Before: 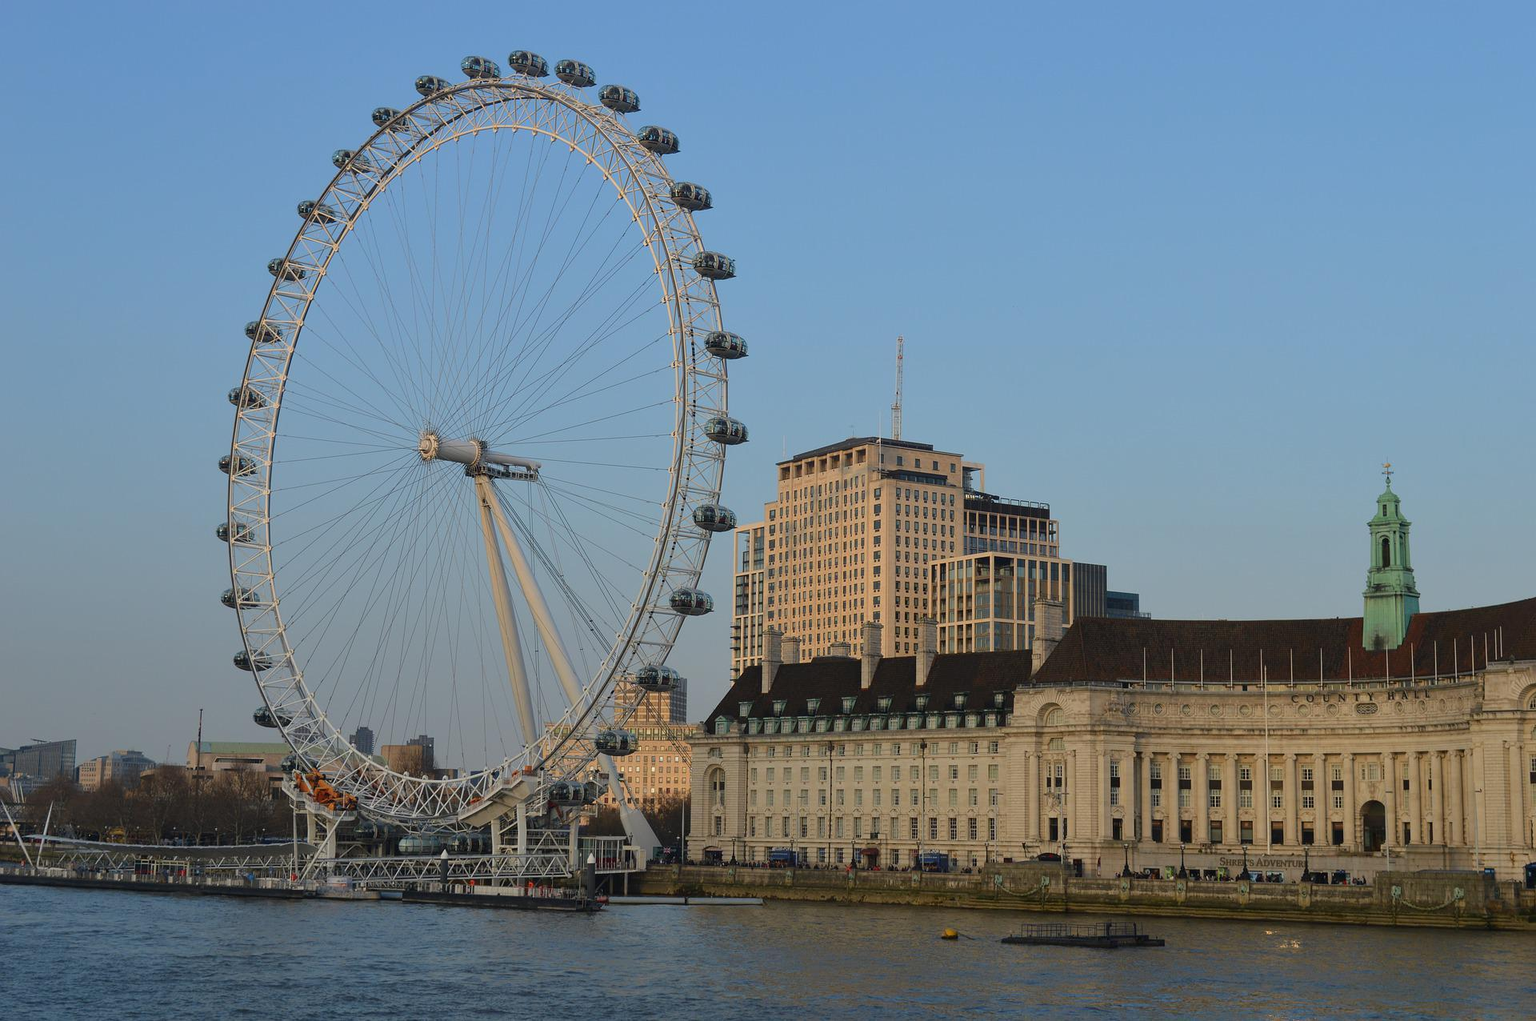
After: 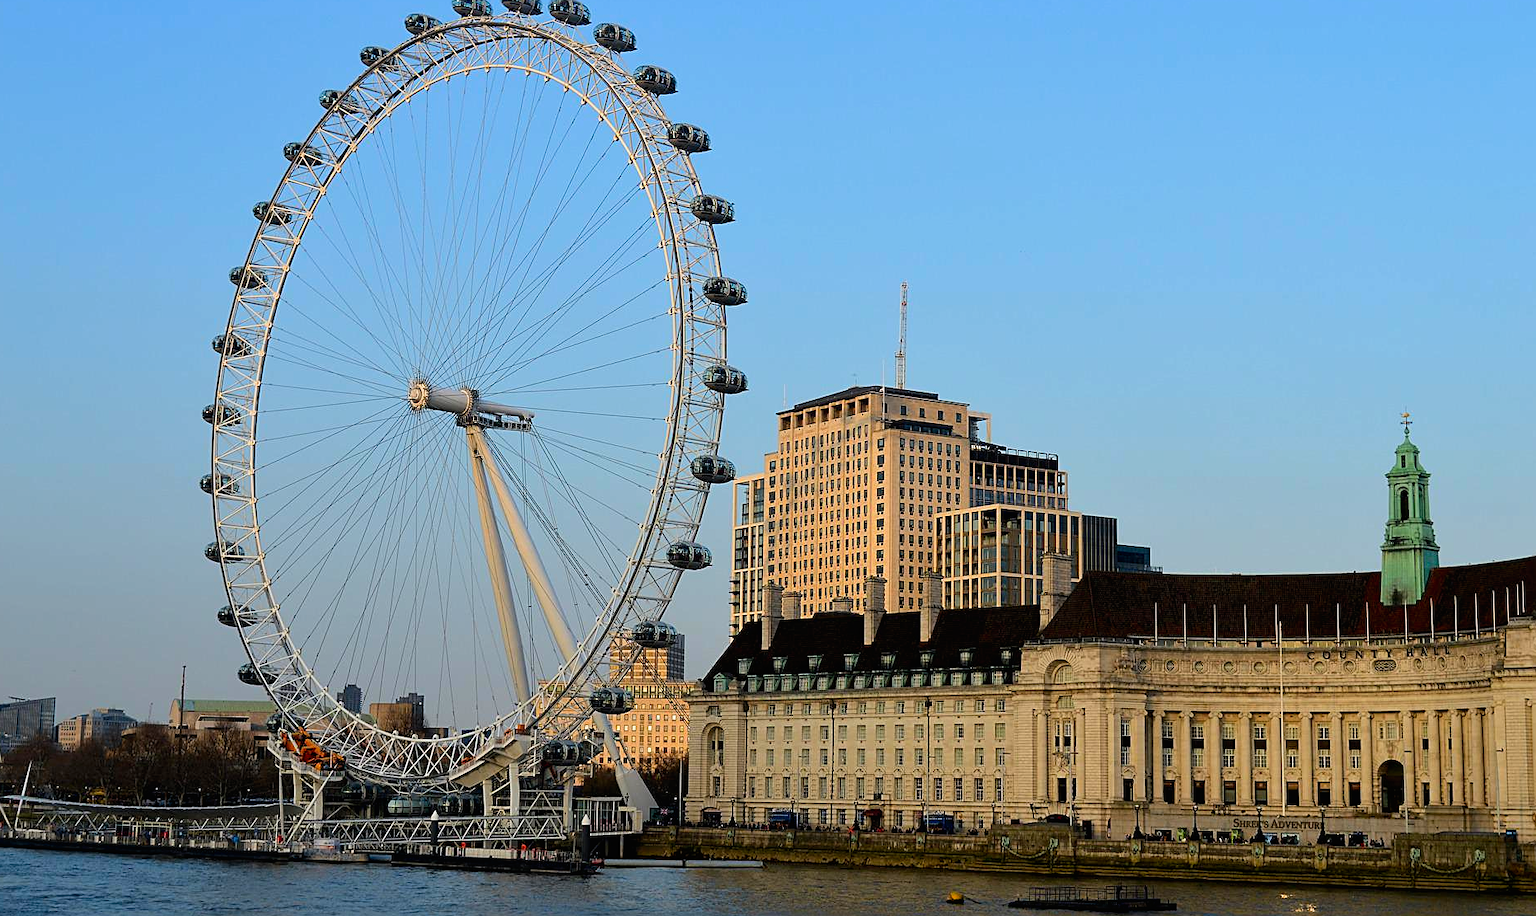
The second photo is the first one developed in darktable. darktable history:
exposure: black level correction 0.009, exposure 0.119 EV, compensate highlight preservation false
crop: left 1.507%, top 6.147%, right 1.379%, bottom 6.637%
sharpen: on, module defaults
tone equalizer: -8 EV -0.417 EV, -7 EV -0.389 EV, -6 EV -0.333 EV, -5 EV -0.222 EV, -3 EV 0.222 EV, -2 EV 0.333 EV, -1 EV 0.389 EV, +0 EV 0.417 EV, edges refinement/feathering 500, mask exposure compensation -1.57 EV, preserve details no
contrast brightness saturation: contrast -0.1, brightness 0.05, saturation 0.08
tone curve: curves: ch0 [(0, 0) (0.003, 0) (0.011, 0.001) (0.025, 0.003) (0.044, 0.006) (0.069, 0.009) (0.1, 0.013) (0.136, 0.032) (0.177, 0.067) (0.224, 0.121) (0.277, 0.185) (0.335, 0.255) (0.399, 0.333) (0.468, 0.417) (0.543, 0.508) (0.623, 0.606) (0.709, 0.71) (0.801, 0.819) (0.898, 0.926) (1, 1)], preserve colors none
